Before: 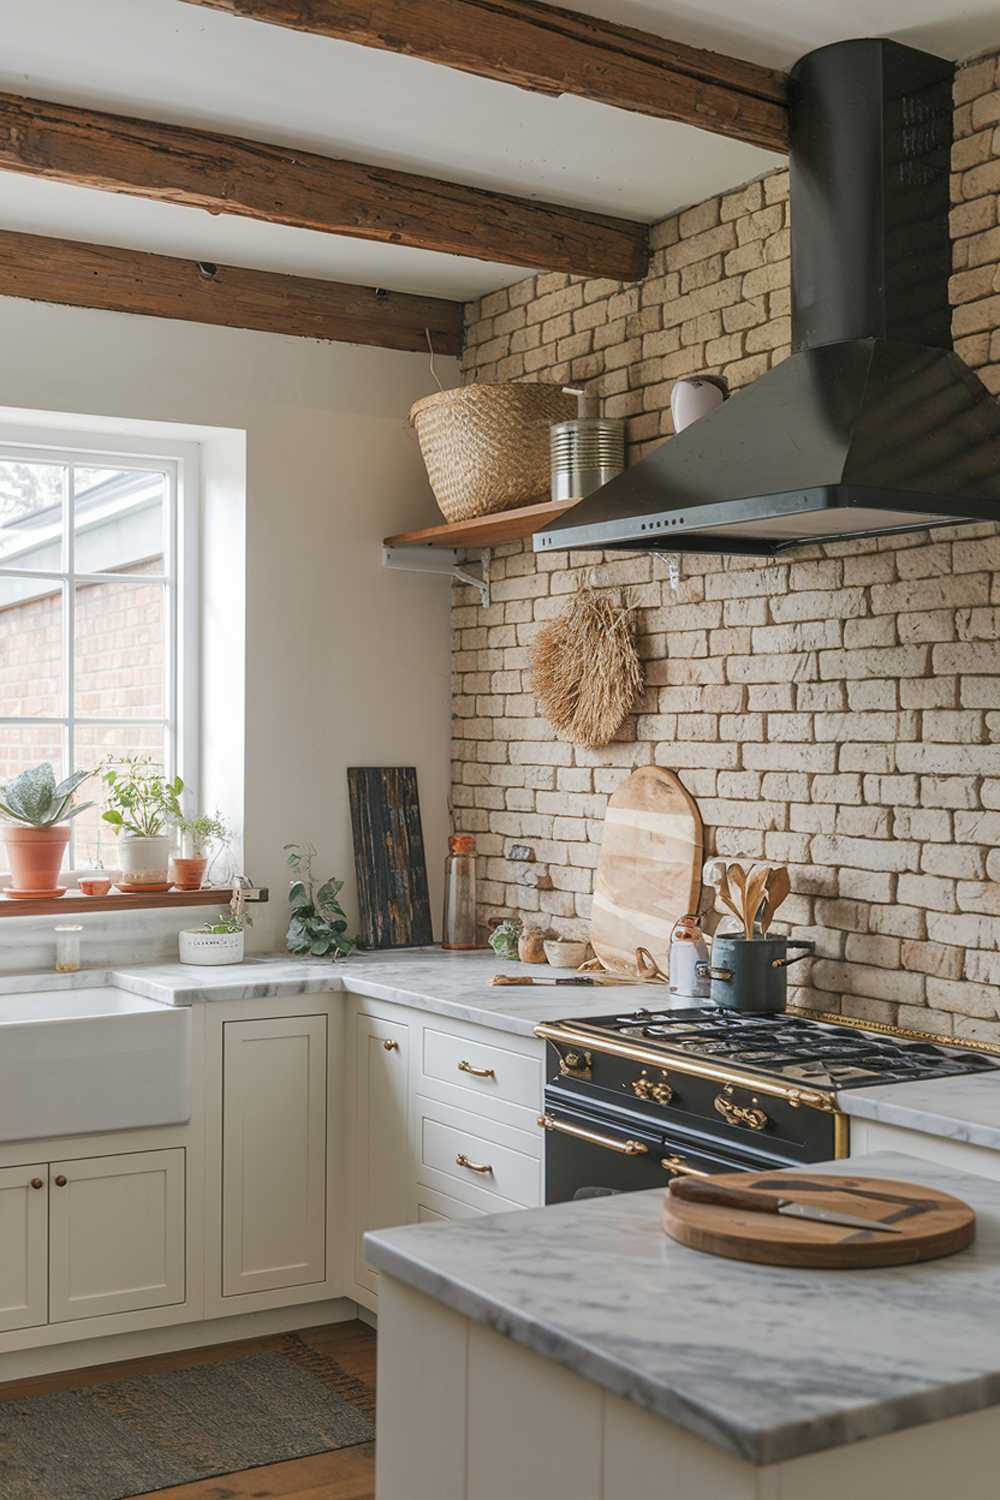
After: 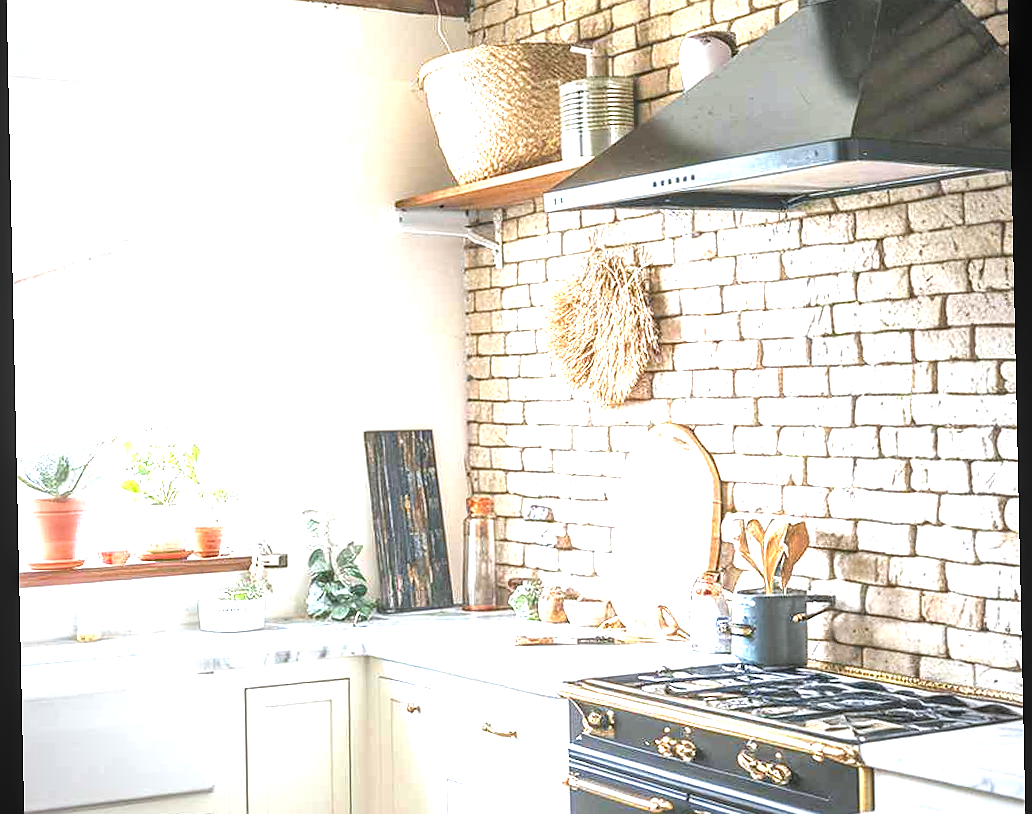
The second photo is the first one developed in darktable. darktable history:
crop and rotate: top 23.043%, bottom 23.437%
sharpen: radius 0.969, amount 0.604
rotate and perspective: rotation -1.24°, automatic cropping off
exposure: black level correction 0, exposure 2.138 EV, compensate exposure bias true, compensate highlight preservation false
white balance: red 0.954, blue 1.079
vignetting: fall-off radius 60.92%
local contrast: on, module defaults
